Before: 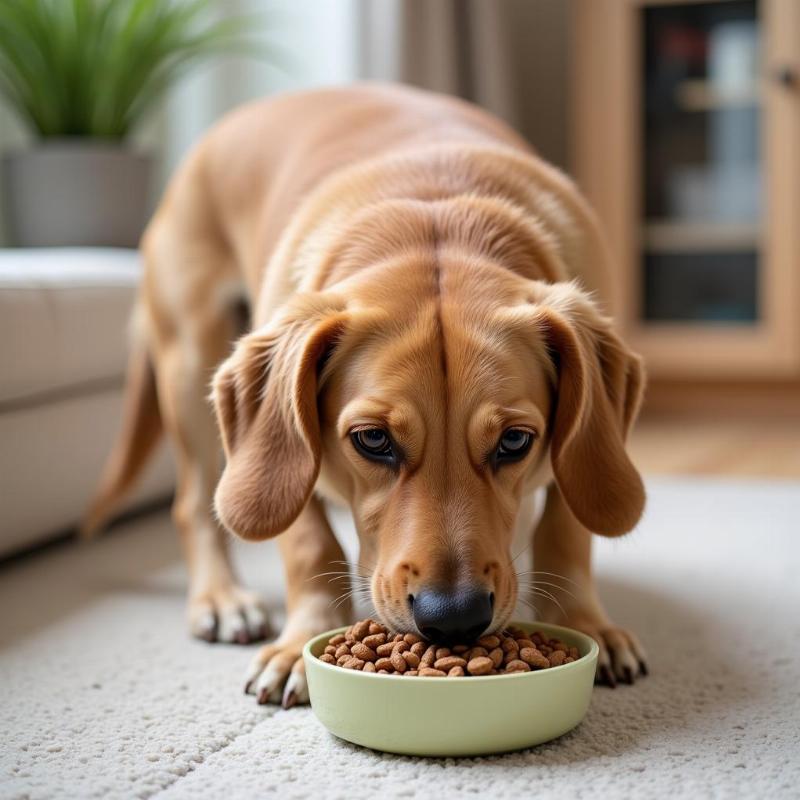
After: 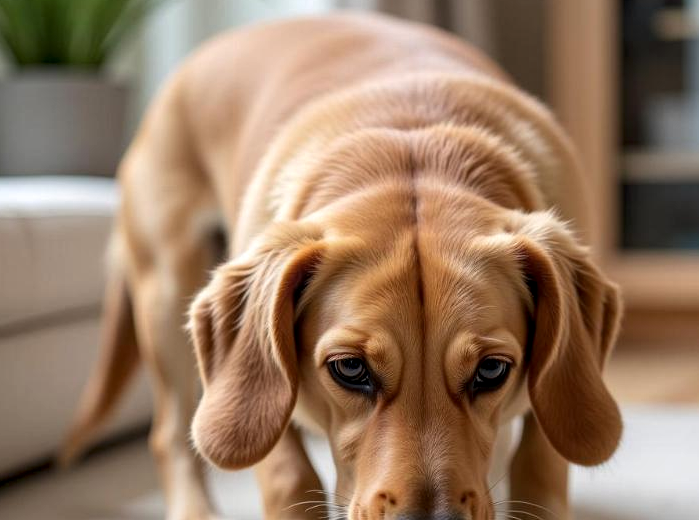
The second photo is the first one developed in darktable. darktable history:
crop: left 2.972%, top 8.954%, right 9.651%, bottom 25.995%
local contrast: on, module defaults
color calibration: illuminant same as pipeline (D50), adaptation XYZ, x 0.347, y 0.357, temperature 5019.52 K
